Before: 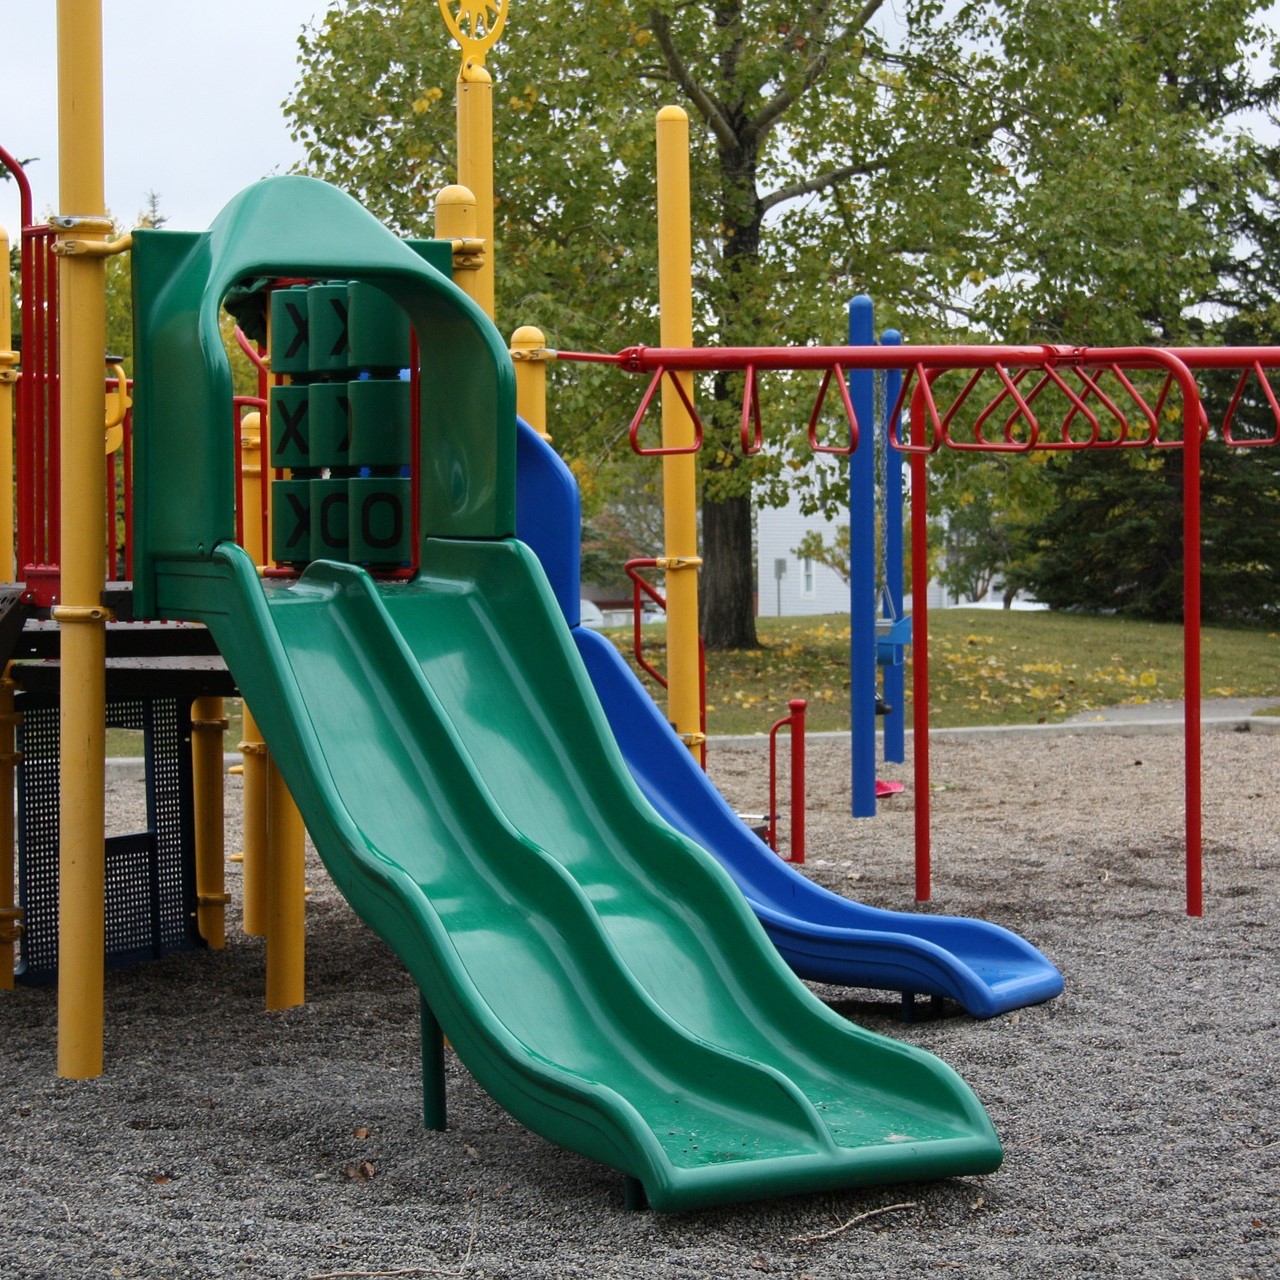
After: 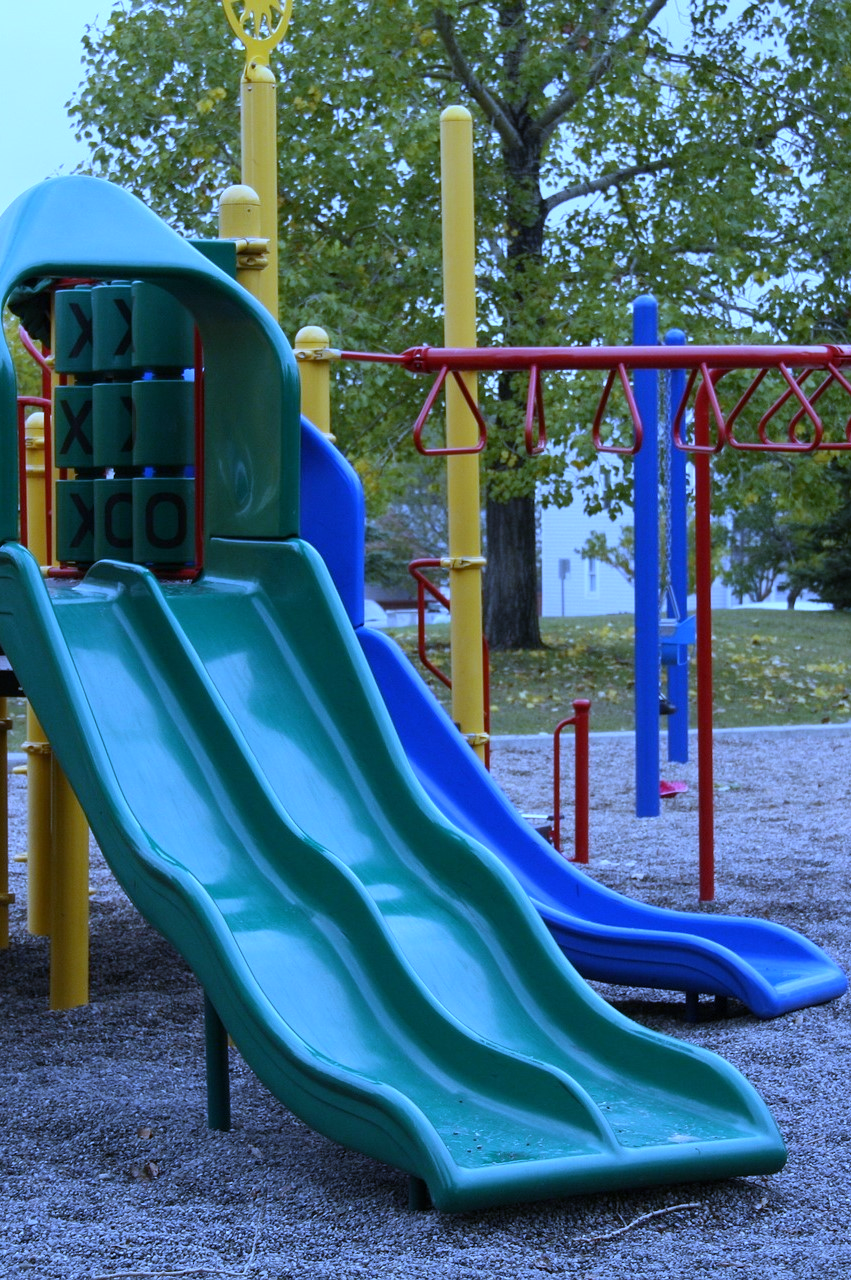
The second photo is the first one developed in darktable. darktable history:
white balance: red 0.766, blue 1.537
crop: left 16.899%, right 16.556%
